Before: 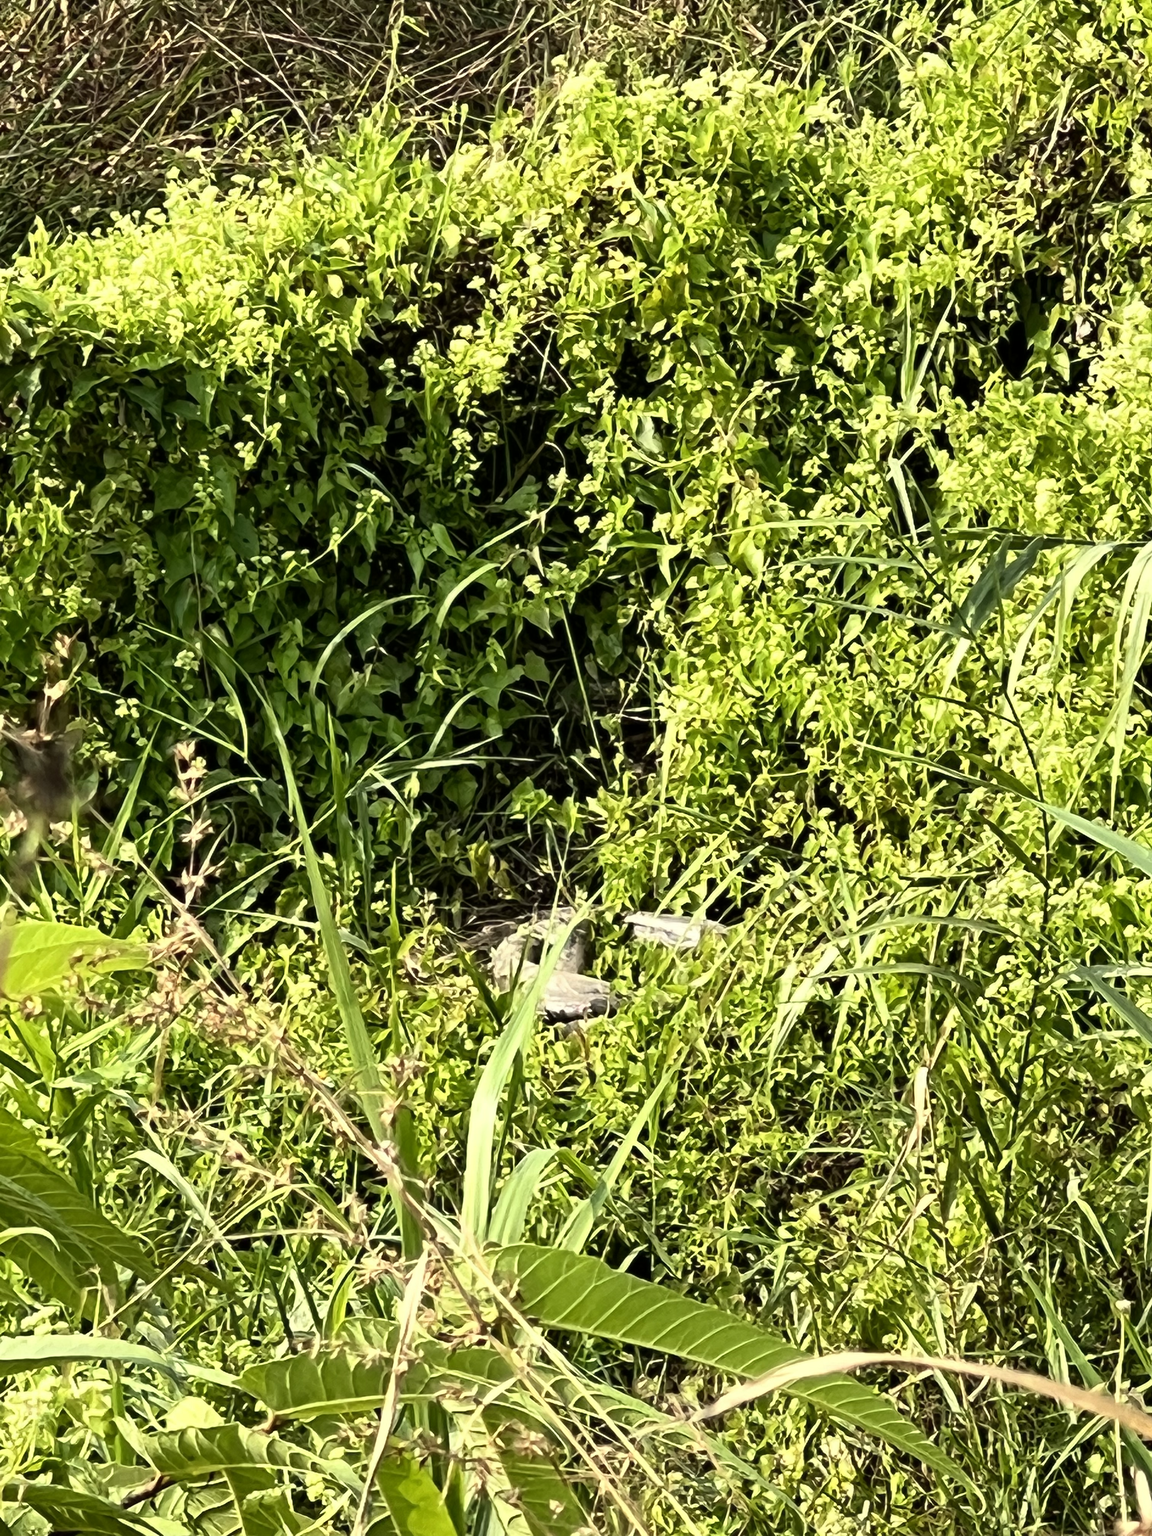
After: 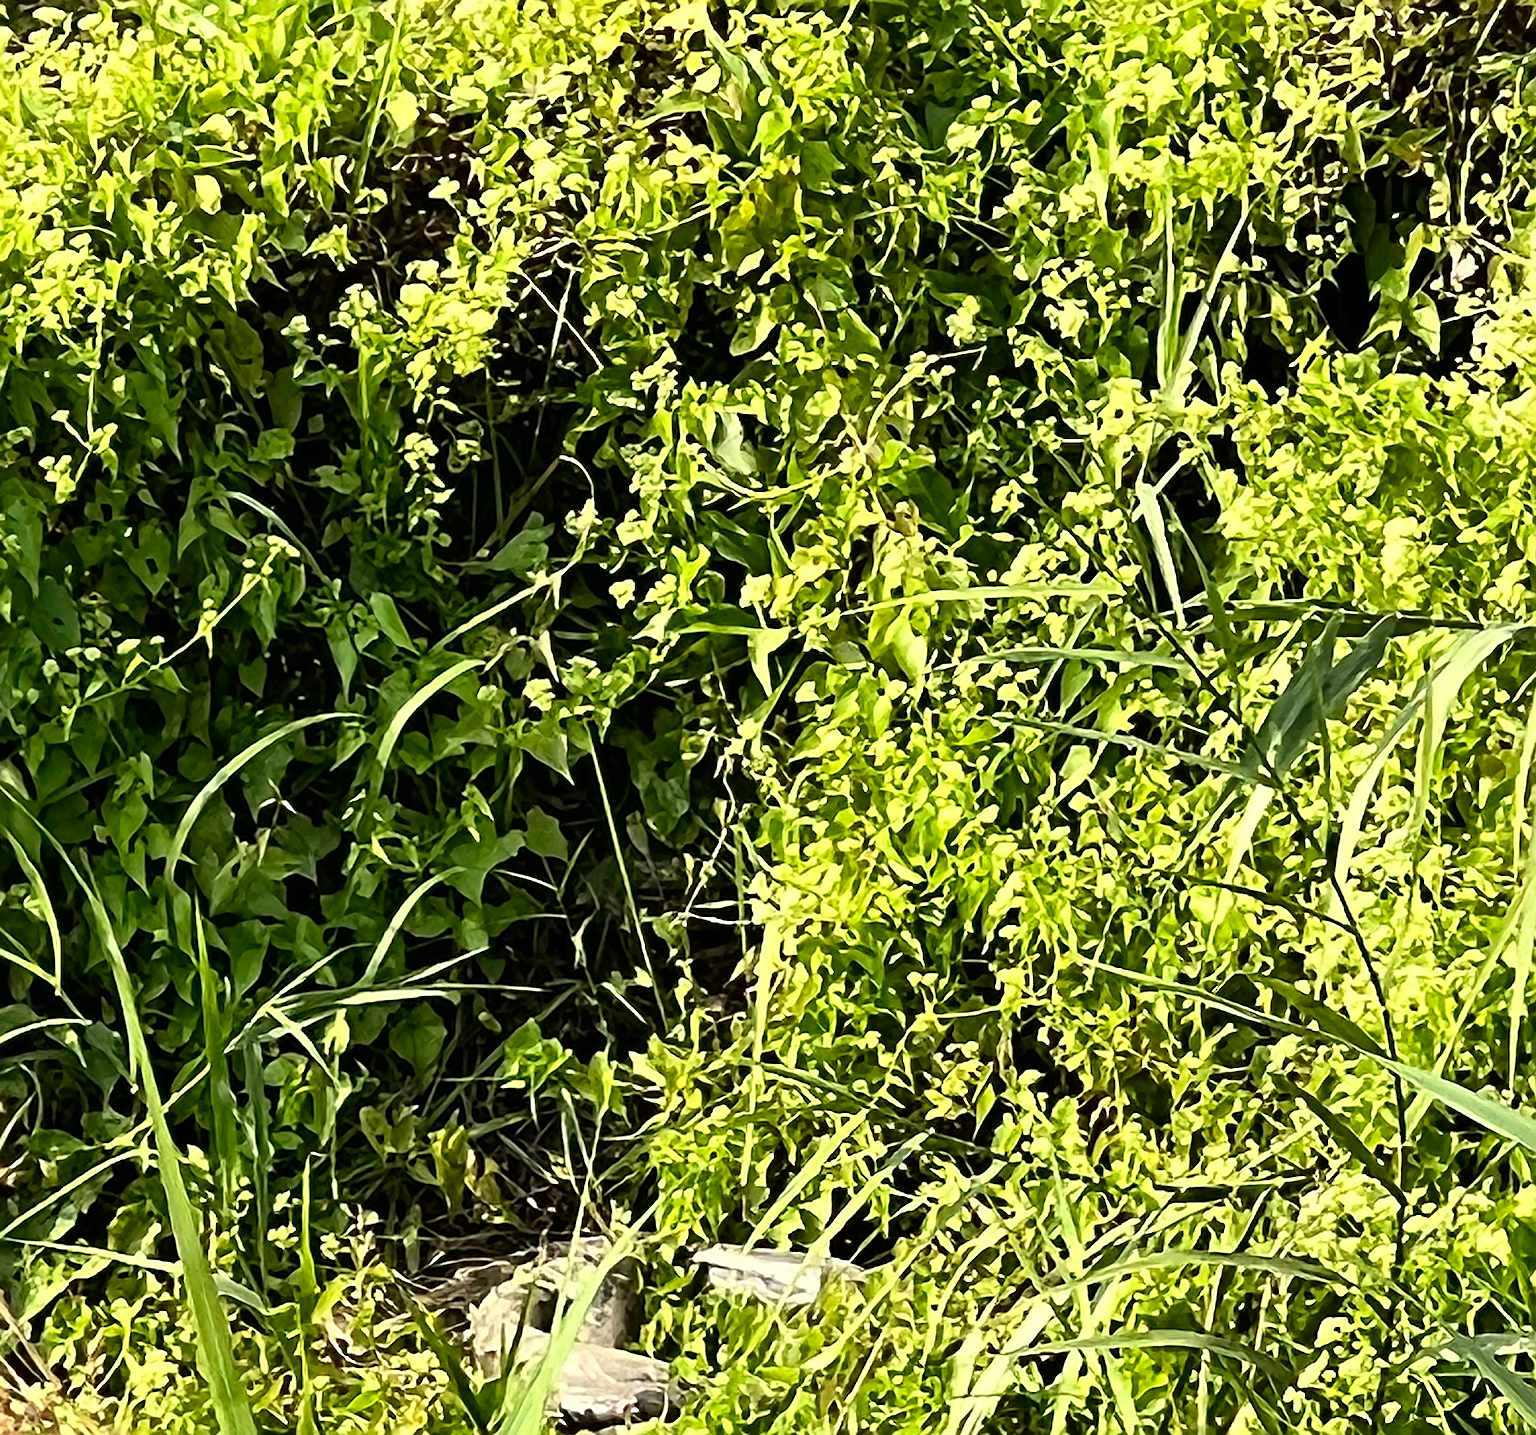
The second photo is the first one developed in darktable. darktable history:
exposure: compensate highlight preservation false
sharpen: radius 3.025, amount 0.757
crop: left 18.38%, top 11.092%, right 2.134%, bottom 33.217%
